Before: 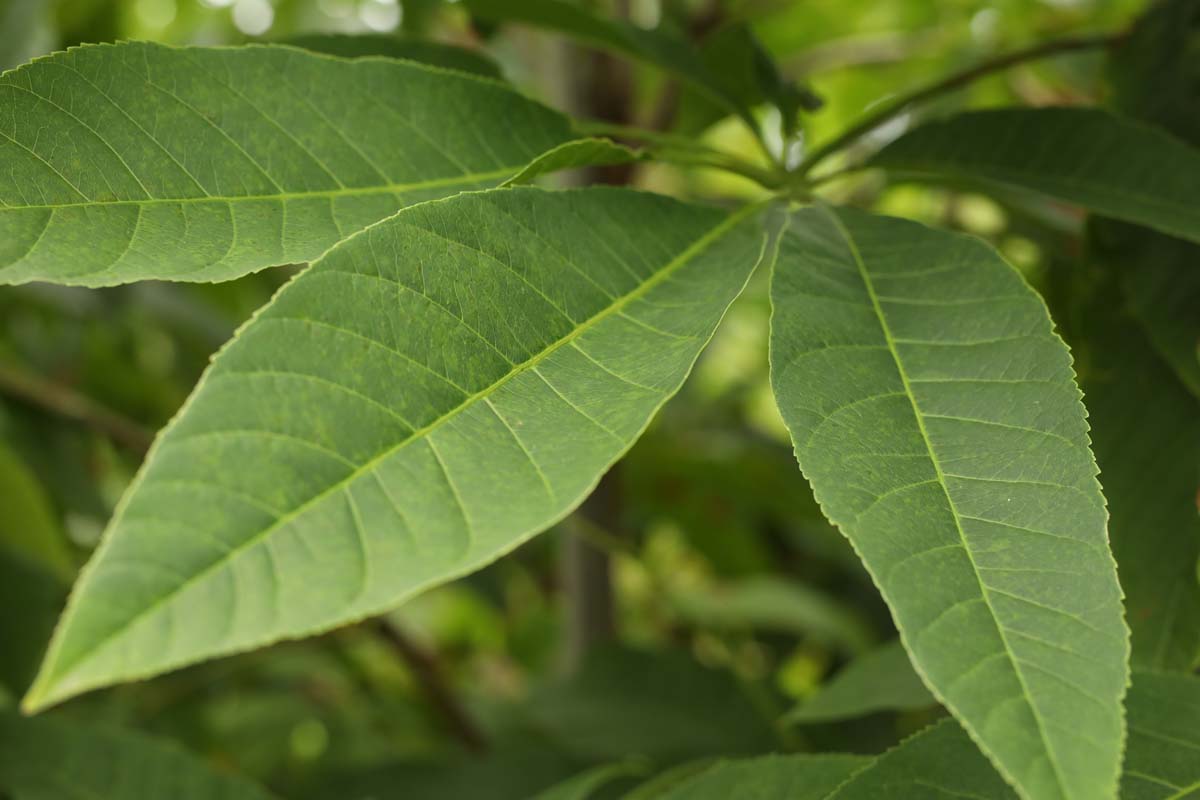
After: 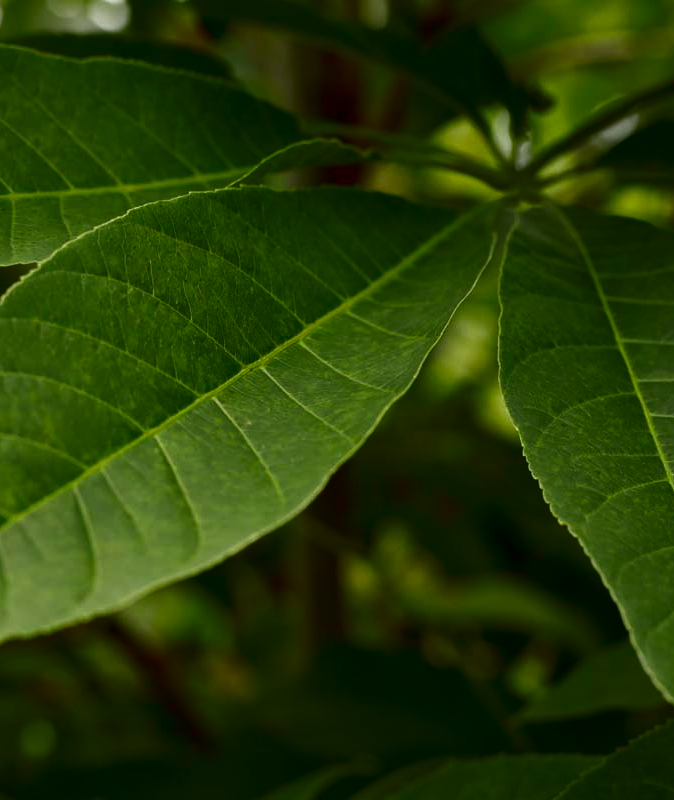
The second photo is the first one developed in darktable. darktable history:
exposure: black level correction 0.007, exposure 0.093 EV, compensate highlight preservation false
crop and rotate: left 22.584%, right 21.248%
contrast brightness saturation: brightness -0.523
